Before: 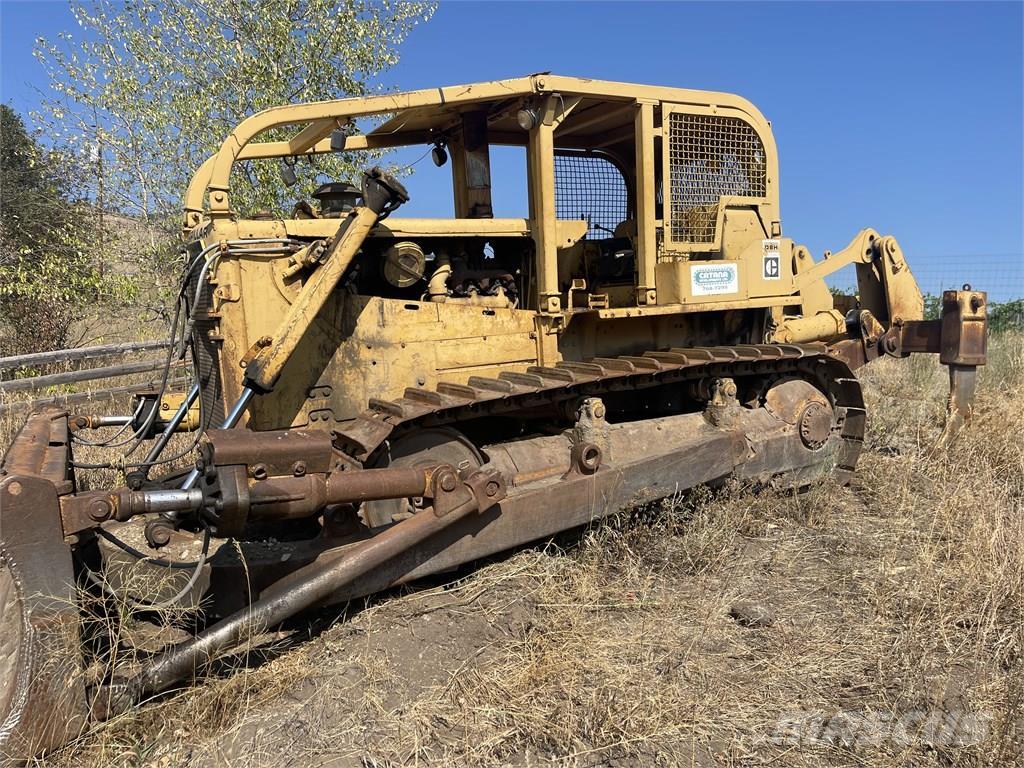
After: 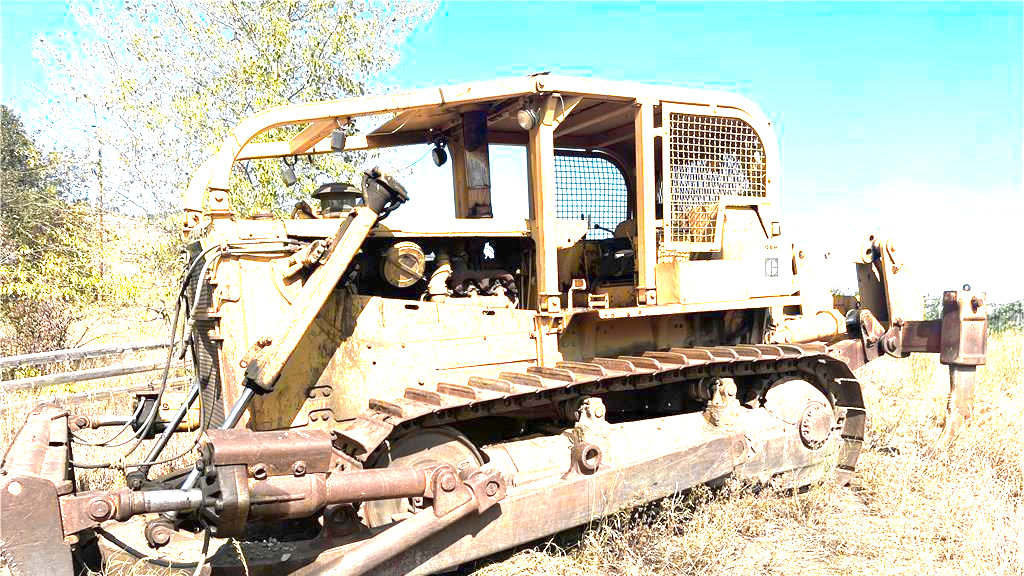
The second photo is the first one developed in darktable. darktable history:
exposure: exposure 2.045 EV, compensate exposure bias true, compensate highlight preservation false
crop: bottom 24.988%
color zones: curves: ch0 [(0.257, 0.558) (0.75, 0.565)]; ch1 [(0.004, 0.857) (0.14, 0.416) (0.257, 0.695) (0.442, 0.032) (0.736, 0.266) (0.891, 0.741)]; ch2 [(0, 0.623) (0.112, 0.436) (0.271, 0.474) (0.516, 0.64) (0.743, 0.286)]
